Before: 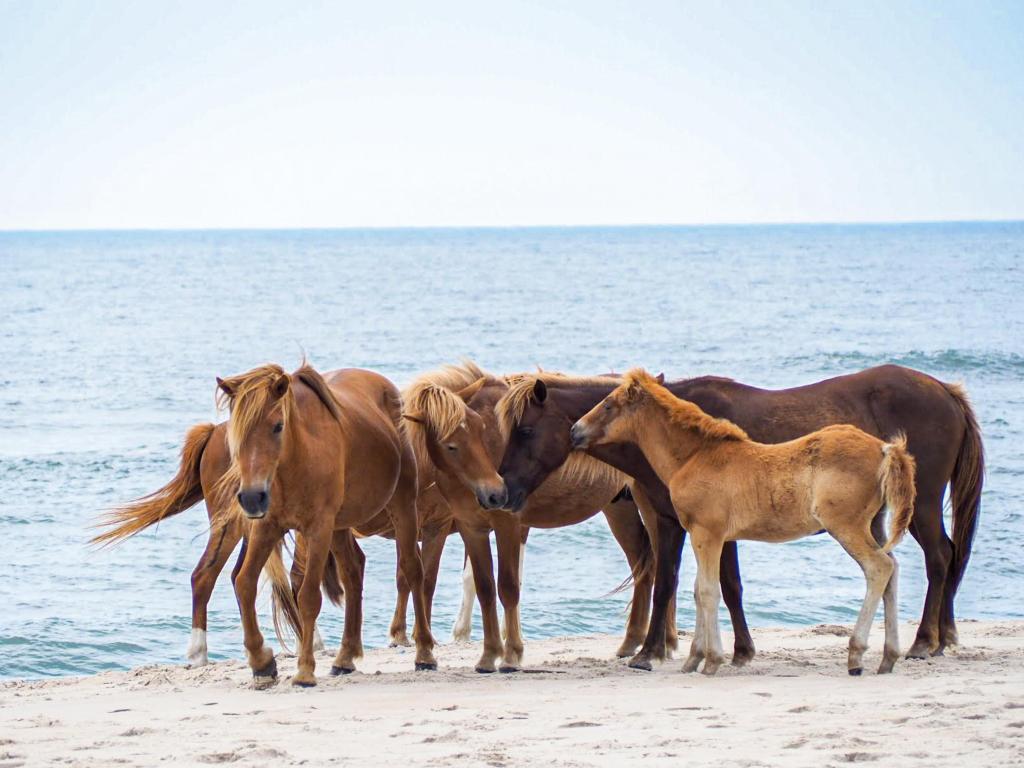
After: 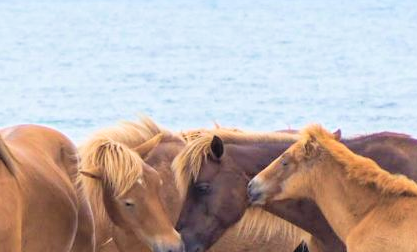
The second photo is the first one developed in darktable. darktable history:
contrast brightness saturation: brightness 0.271
velvia: on, module defaults
crop: left 31.63%, top 31.852%, right 27.572%, bottom 35.283%
